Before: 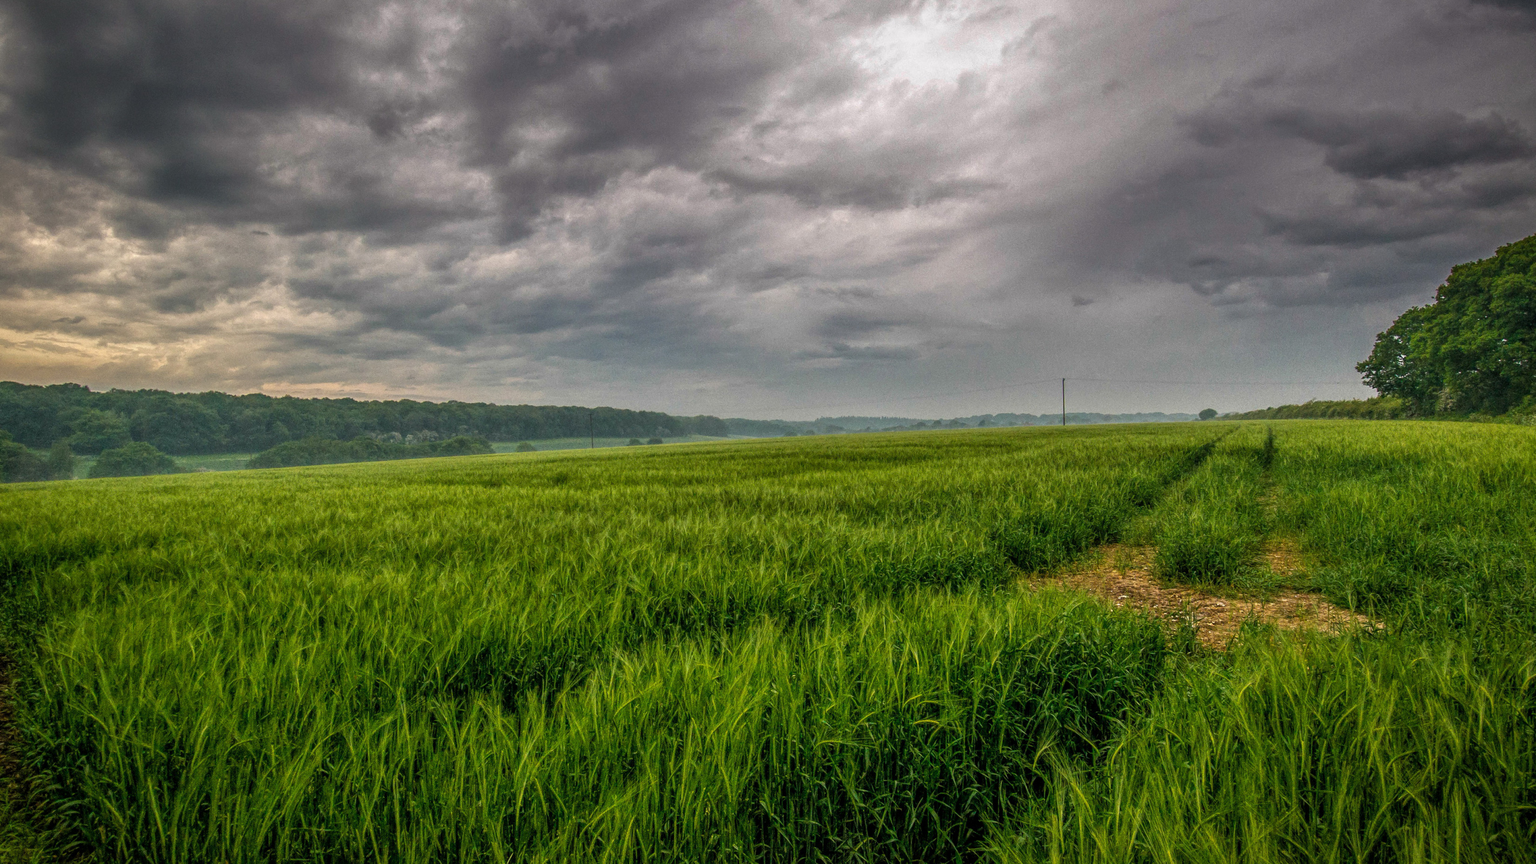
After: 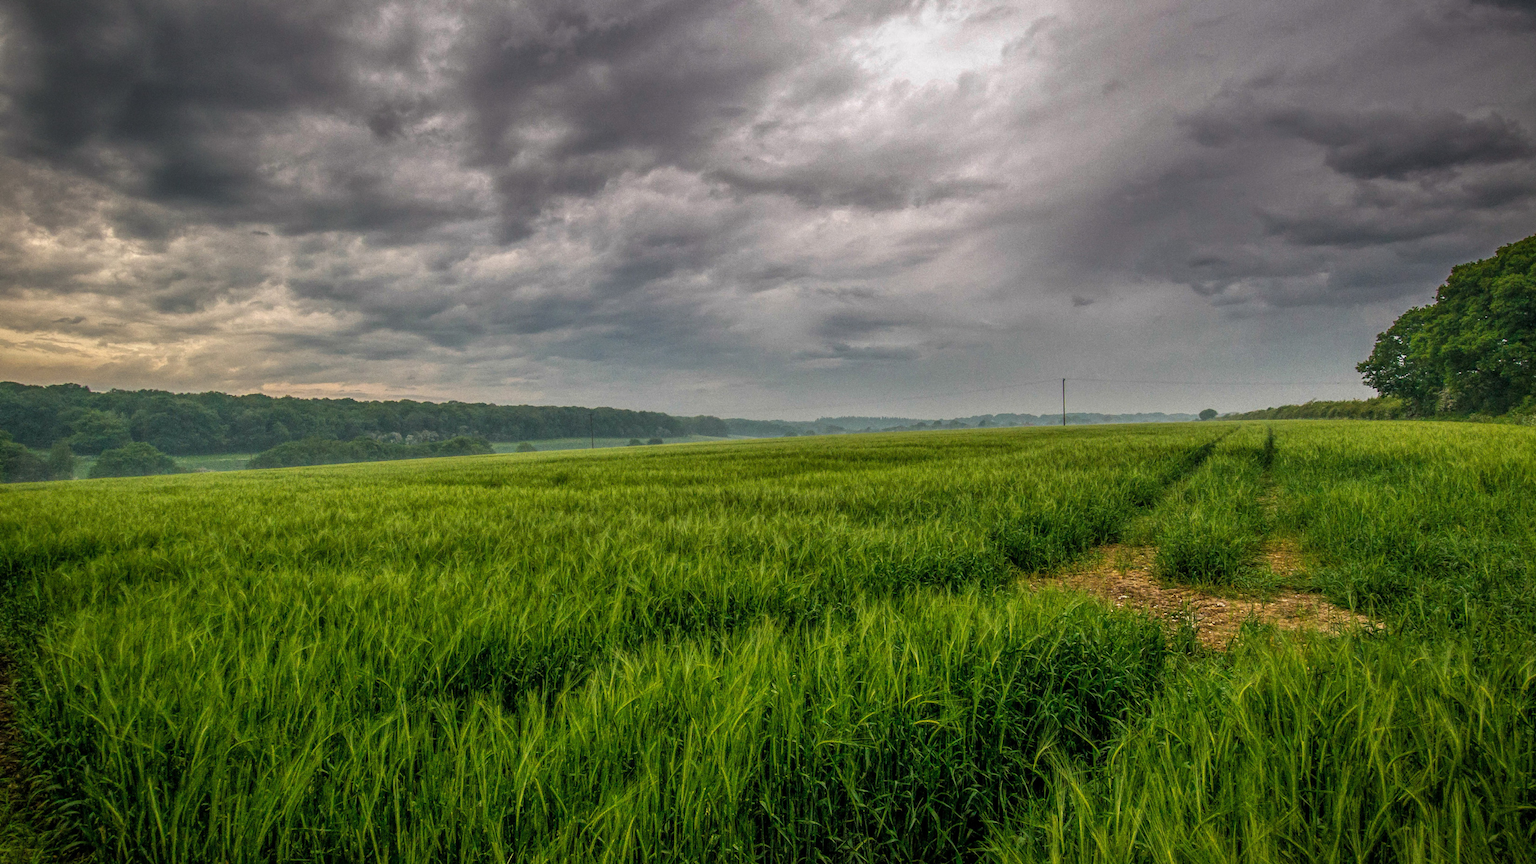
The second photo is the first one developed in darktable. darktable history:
color calibration: illuminant same as pipeline (D50), adaptation none (bypass), x 0.333, y 0.334, temperature 5021.98 K
